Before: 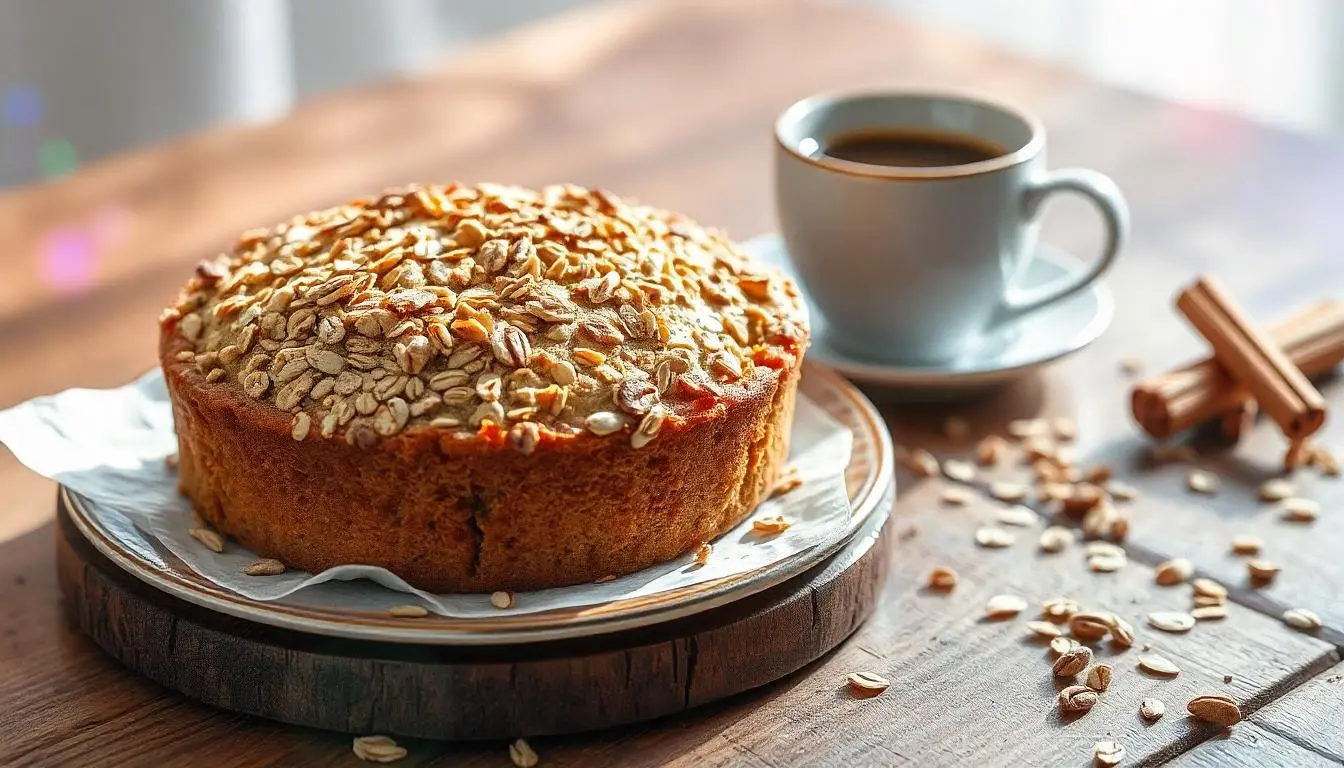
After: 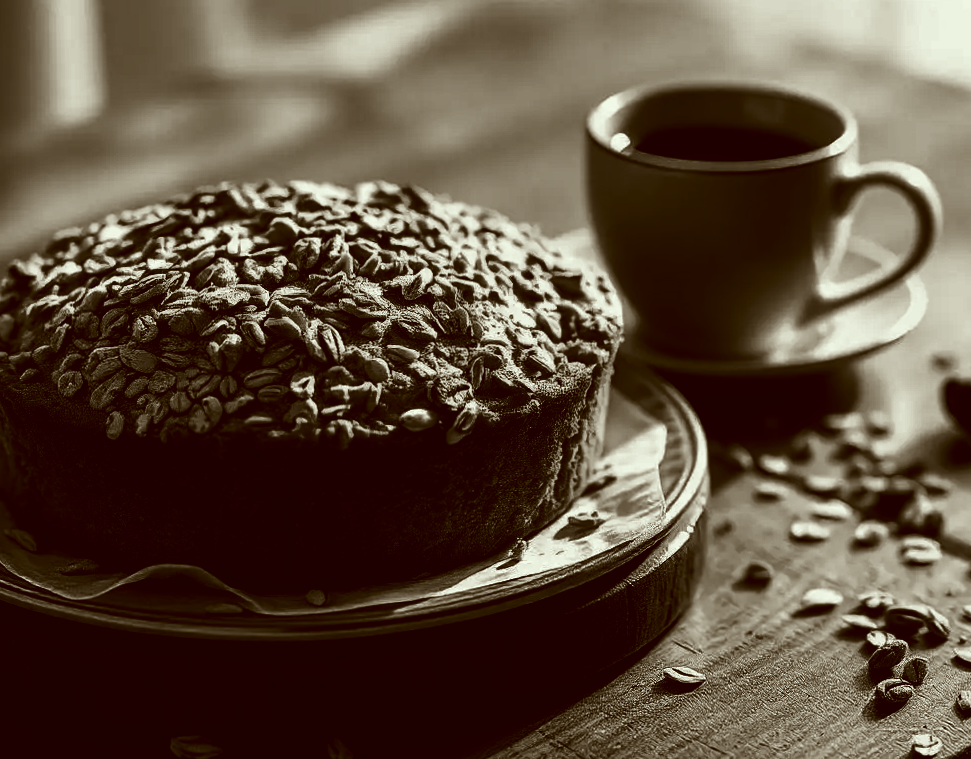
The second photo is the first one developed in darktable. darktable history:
color zones: curves: ch0 [(0, 0.5) (0.125, 0.4) (0.25, 0.5) (0.375, 0.4) (0.5, 0.4) (0.625, 0.6) (0.75, 0.6) (0.875, 0.5)]; ch1 [(0, 0.4) (0.125, 0.5) (0.25, 0.4) (0.375, 0.4) (0.5, 0.4) (0.625, 0.4) (0.75, 0.5) (0.875, 0.4)]; ch2 [(0, 0.6) (0.125, 0.5) (0.25, 0.5) (0.375, 0.6) (0.5, 0.6) (0.625, 0.5) (0.75, 0.5) (0.875, 0.5)]
contrast brightness saturation: contrast 0.02, brightness -1, saturation -1
color balance rgb: shadows fall-off 101%, linear chroma grading › mid-tones 7.63%, perceptual saturation grading › mid-tones 11.68%, mask middle-gray fulcrum 22.45%, global vibrance 10.11%, saturation formula JzAzBz (2021)
crop: left 13.443%, right 13.31%
white balance: red 1, blue 1
rotate and perspective: rotation -0.45°, automatic cropping original format, crop left 0.008, crop right 0.992, crop top 0.012, crop bottom 0.988
color correction: highlights a* -5.3, highlights b* 9.8, shadows a* 9.8, shadows b* 24.26
tone equalizer: on, module defaults
